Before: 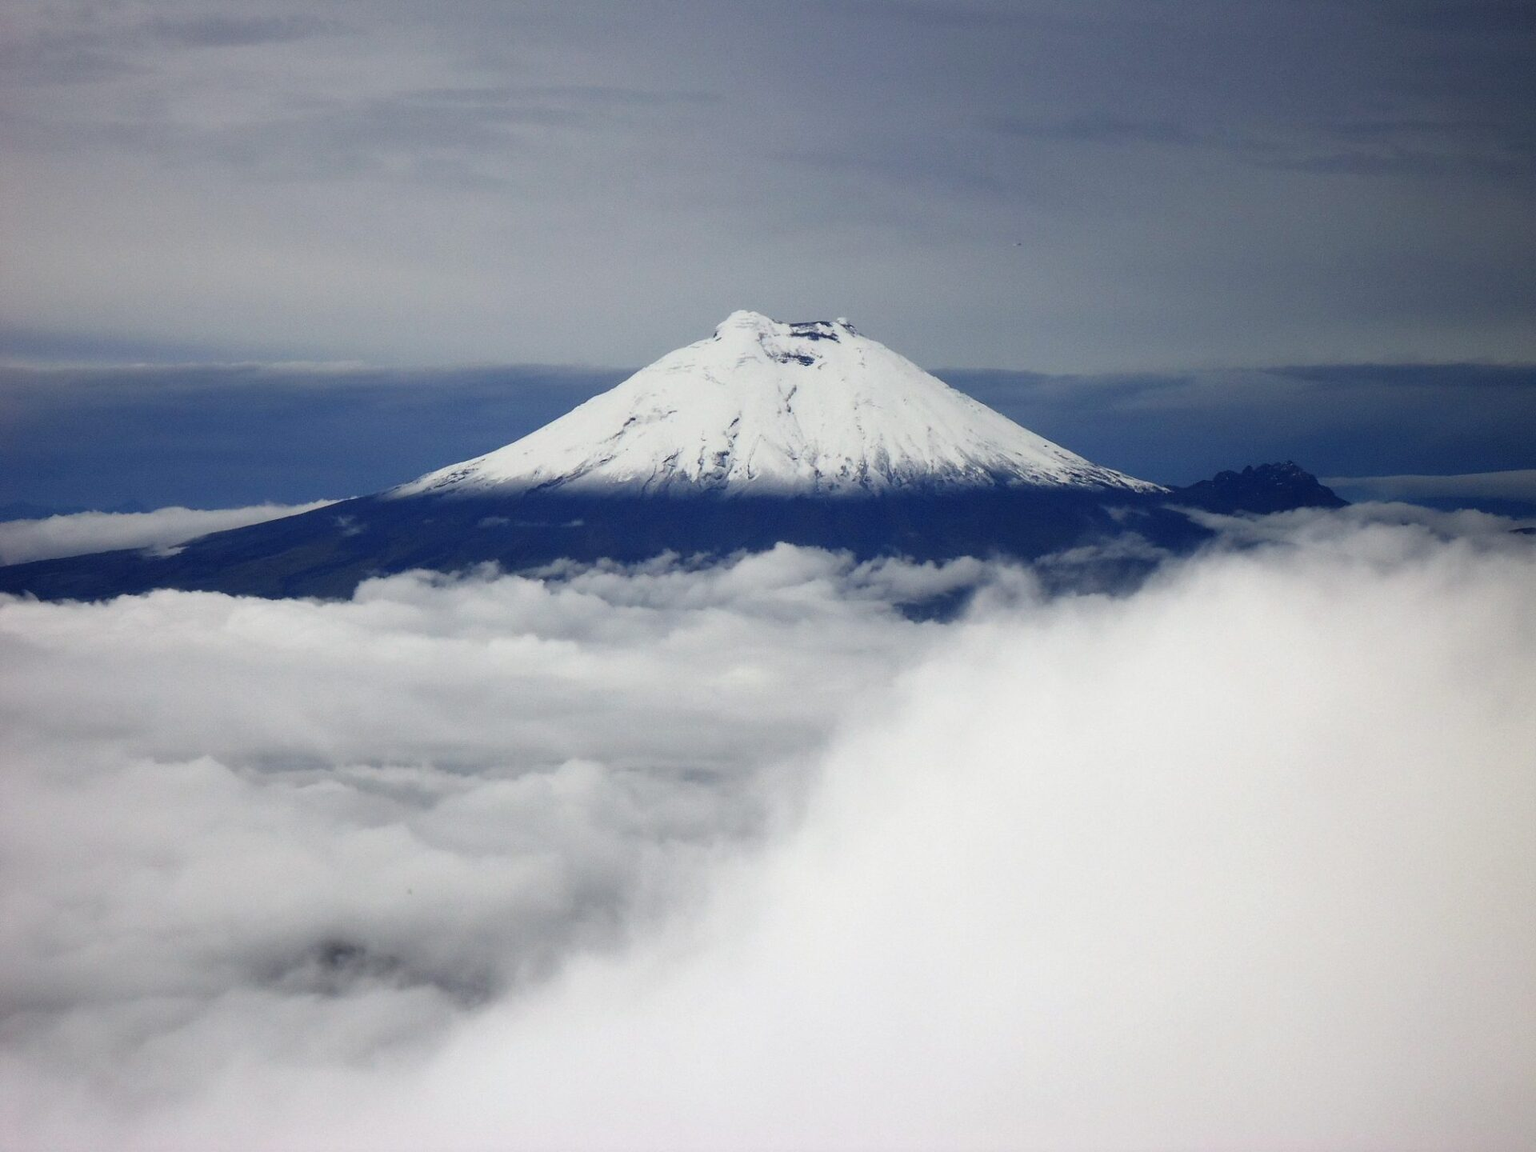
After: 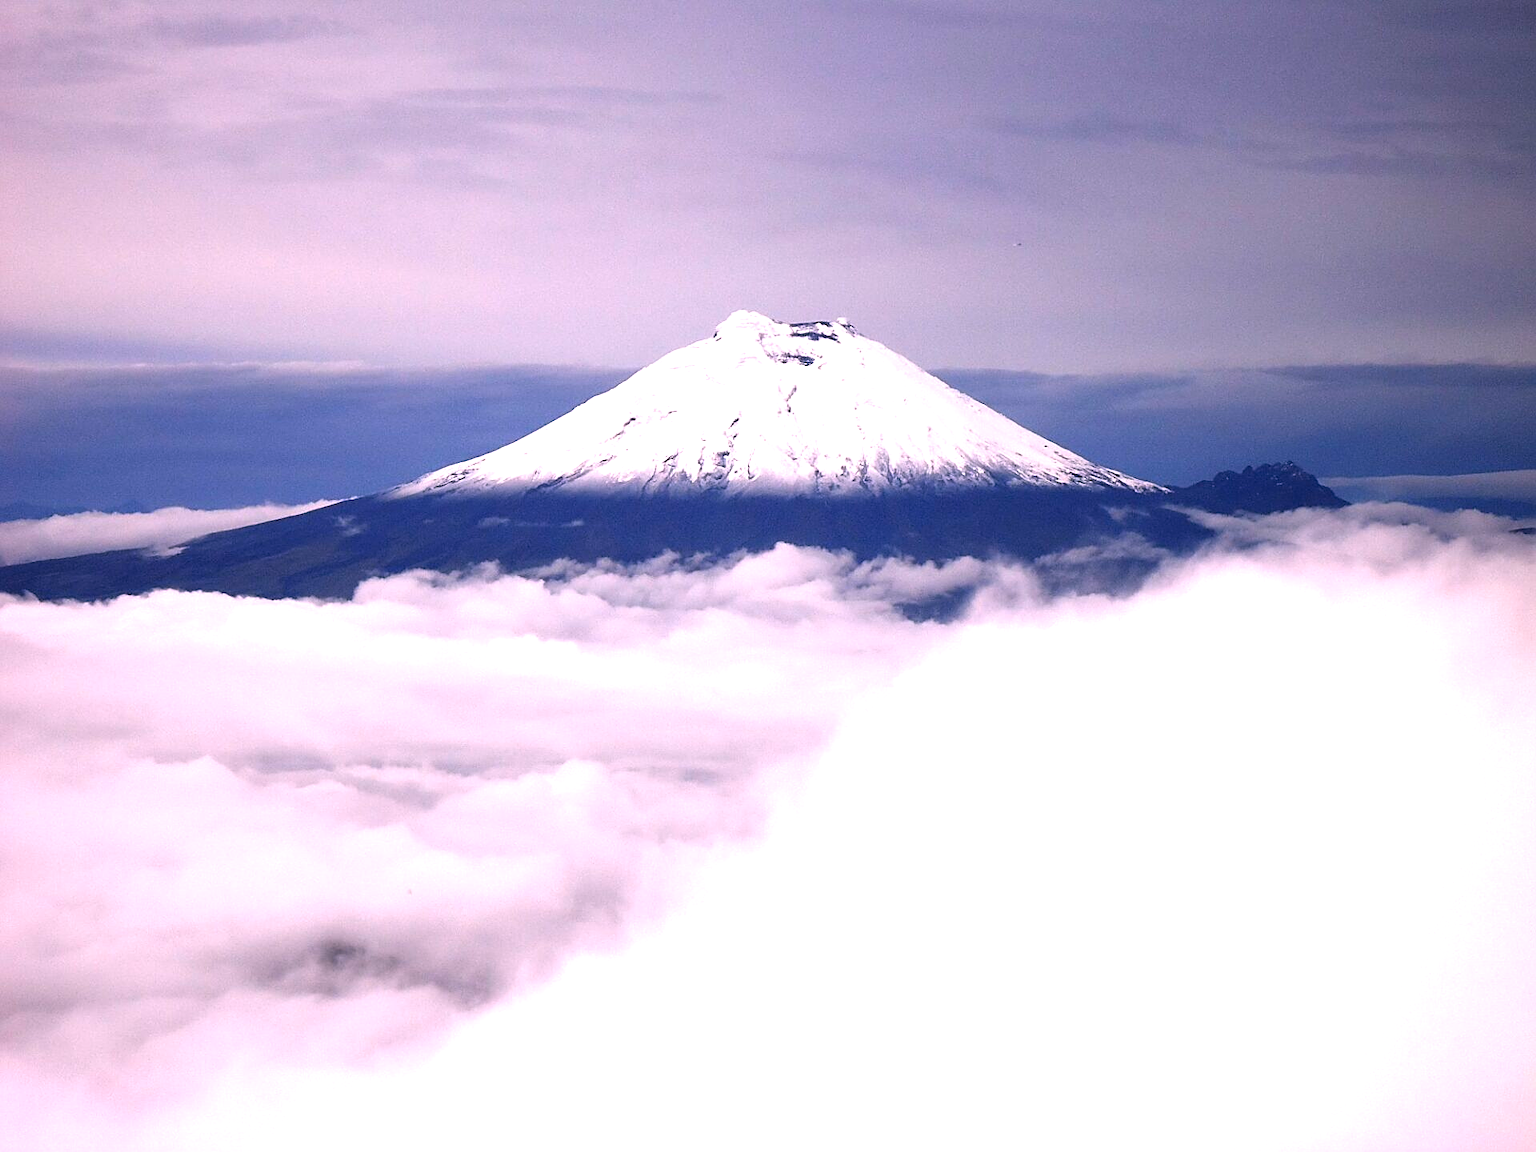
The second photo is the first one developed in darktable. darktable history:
sharpen: on, module defaults
exposure: exposure 0.785 EV, compensate highlight preservation false
white balance: red 1.188, blue 1.11
